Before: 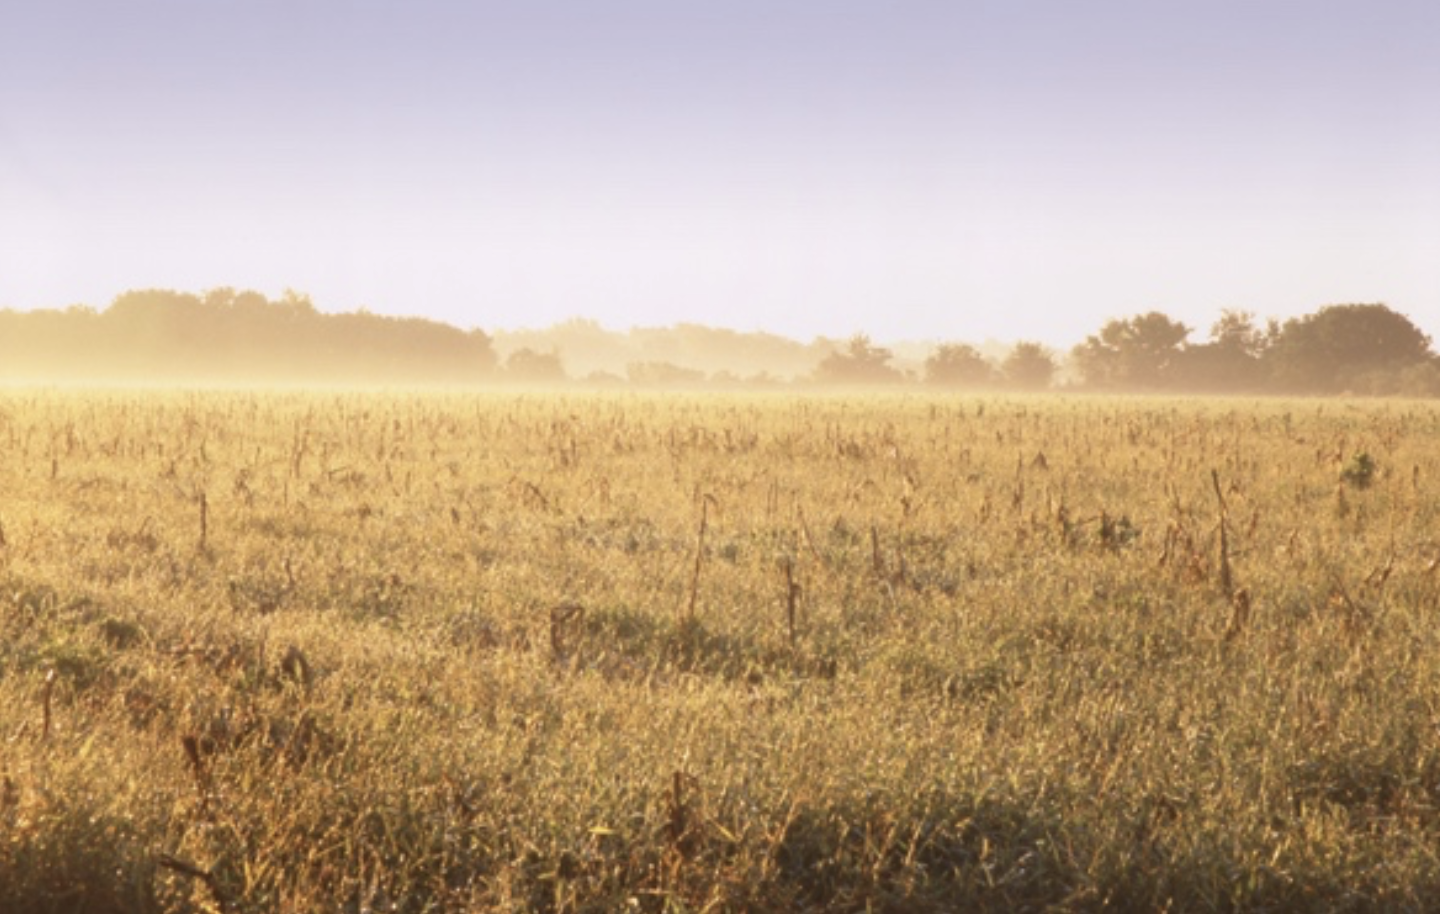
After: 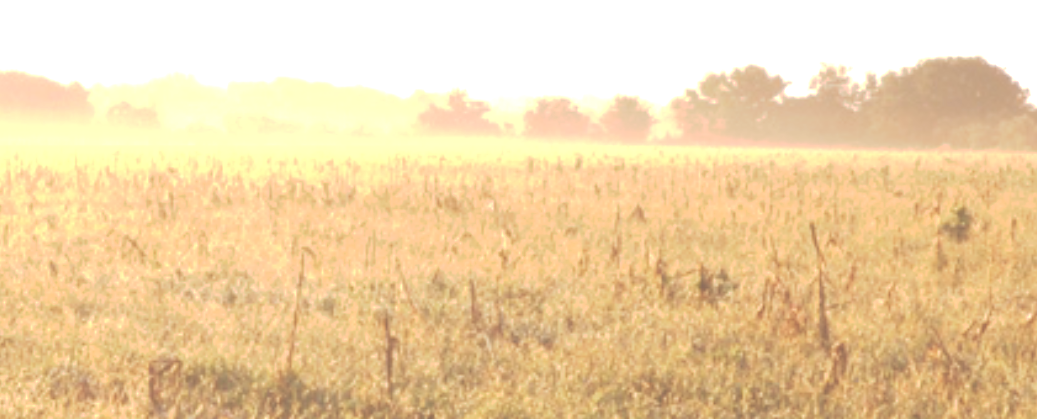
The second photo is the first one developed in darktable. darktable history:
tone curve: curves: ch0 [(0, 0) (0.003, 0.346) (0.011, 0.346) (0.025, 0.346) (0.044, 0.35) (0.069, 0.354) (0.1, 0.361) (0.136, 0.368) (0.177, 0.381) (0.224, 0.395) (0.277, 0.421) (0.335, 0.458) (0.399, 0.502) (0.468, 0.556) (0.543, 0.617) (0.623, 0.685) (0.709, 0.748) (0.801, 0.814) (0.898, 0.865) (1, 1)], preserve colors none
crop and rotate: left 27.938%, top 27.046%, bottom 27.046%
exposure: black level correction 0, exposure 0.7 EV, compensate exposure bias true, compensate highlight preservation false
